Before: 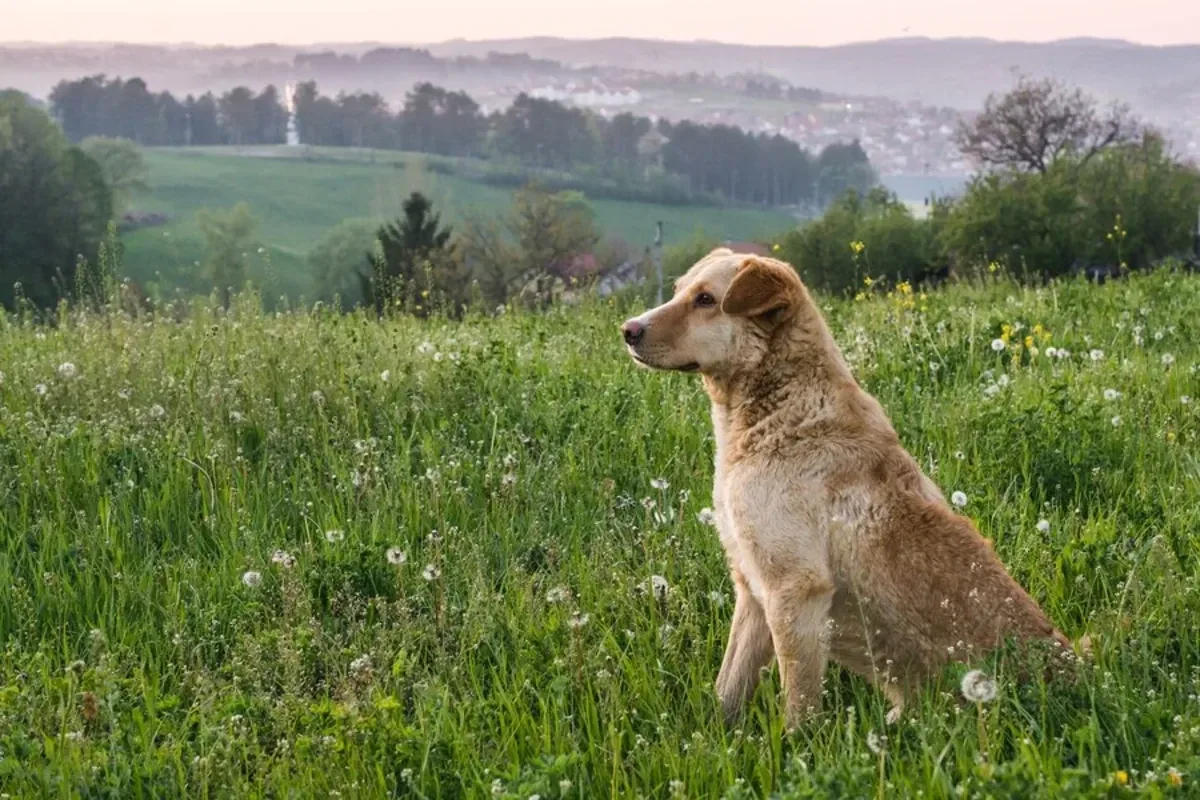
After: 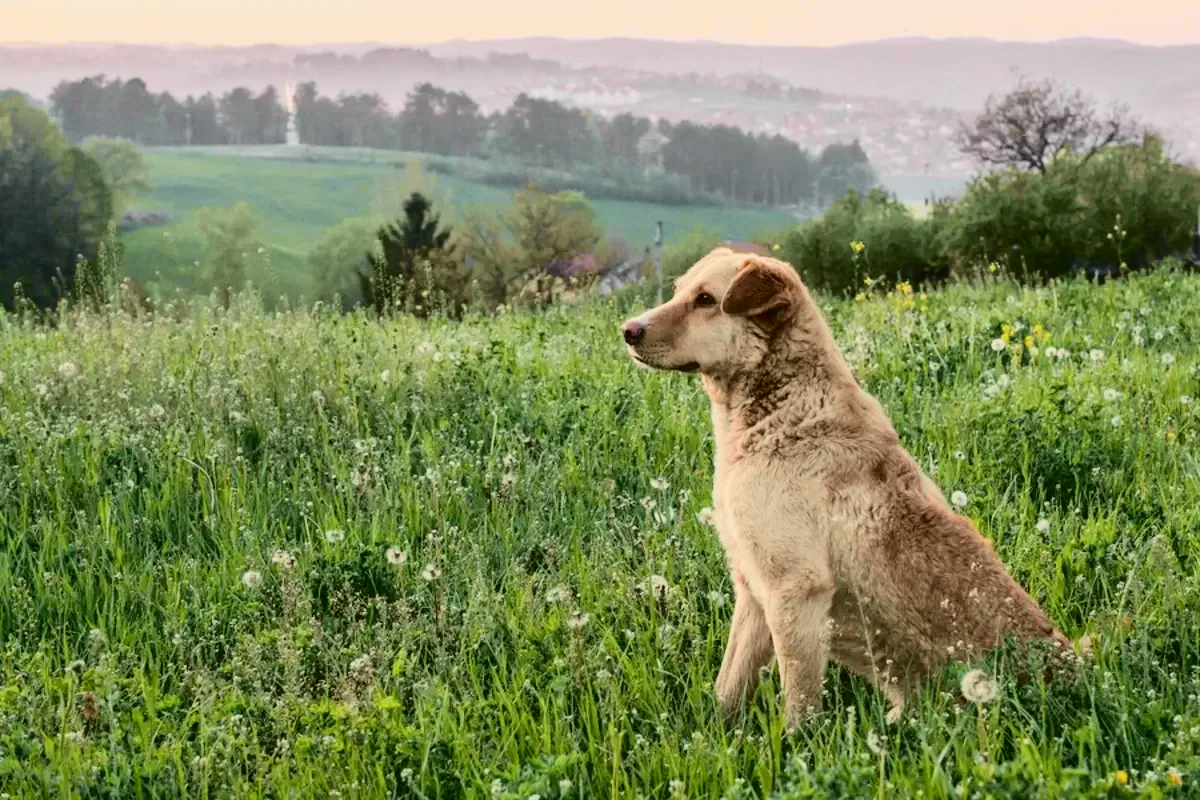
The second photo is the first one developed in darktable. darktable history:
tone equalizer: edges refinement/feathering 500, mask exposure compensation -1.57 EV, preserve details no
tone curve: curves: ch0 [(0, 0.006) (0.184, 0.117) (0.405, 0.46) (0.456, 0.528) (0.634, 0.728) (0.877, 0.89) (0.984, 0.935)]; ch1 [(0, 0) (0.443, 0.43) (0.492, 0.489) (0.566, 0.579) (0.595, 0.625) (0.608, 0.667) (0.65, 0.729) (1, 1)]; ch2 [(0, 0) (0.33, 0.301) (0.421, 0.443) (0.447, 0.489) (0.495, 0.505) (0.537, 0.583) (0.586, 0.591) (0.663, 0.686) (1, 1)], color space Lab, independent channels, preserve colors none
